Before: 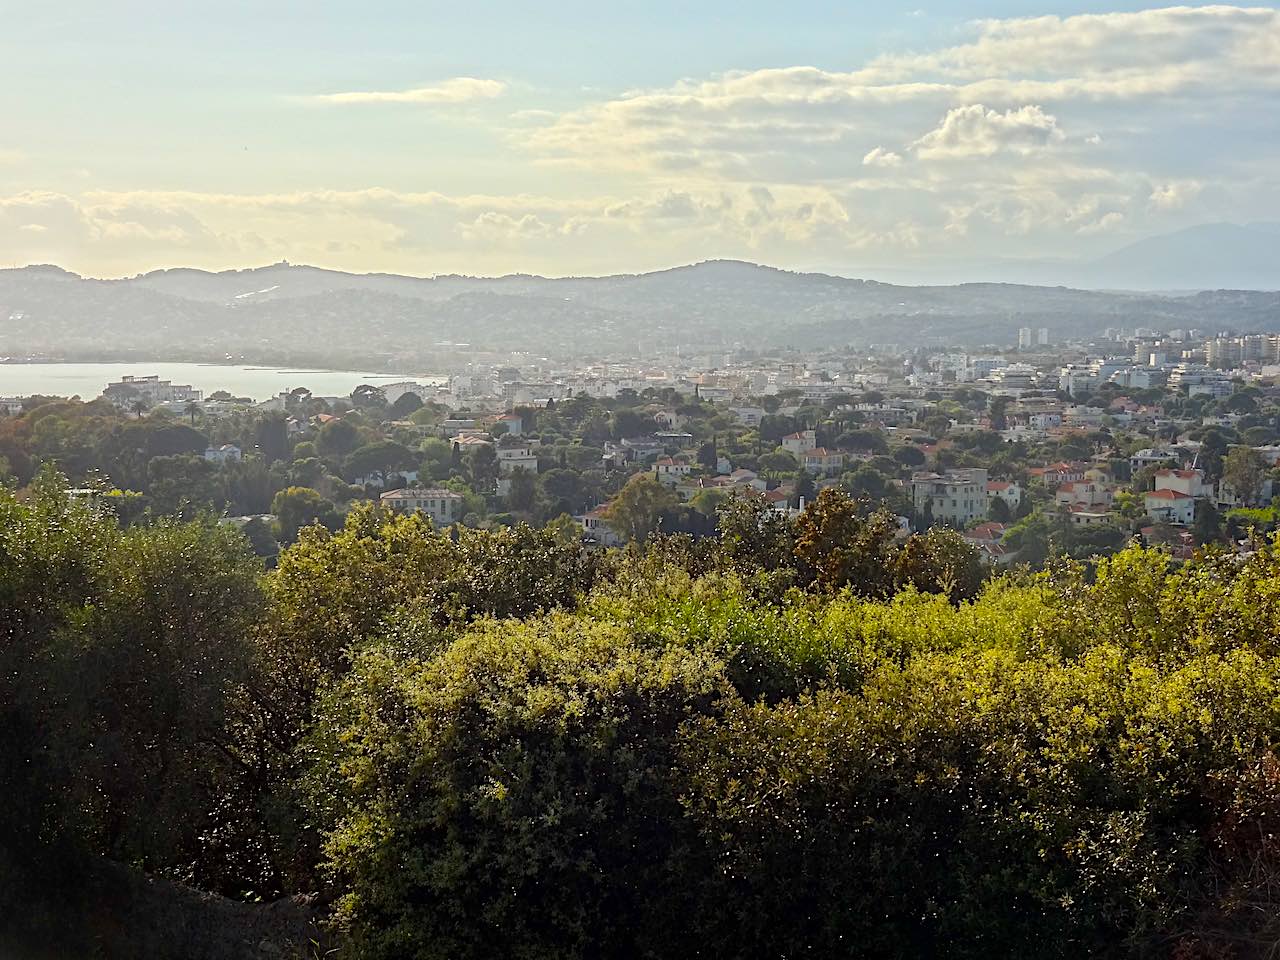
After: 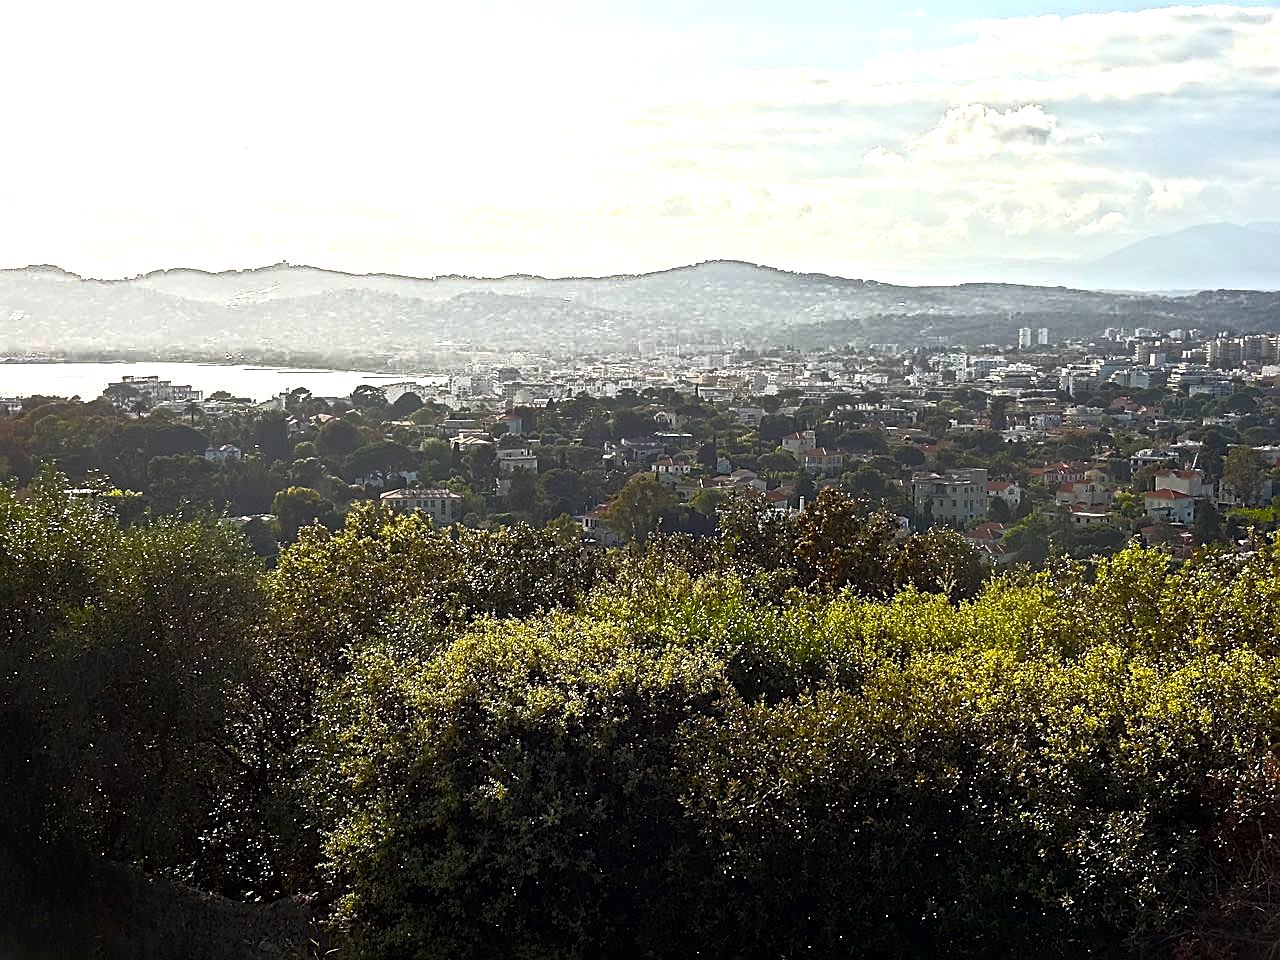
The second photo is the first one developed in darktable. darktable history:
exposure: black level correction 0, exposure 0.702 EV, compensate highlight preservation false
base curve: curves: ch0 [(0, 0) (0.564, 0.291) (0.802, 0.731) (1, 1)]
sharpen: on, module defaults
